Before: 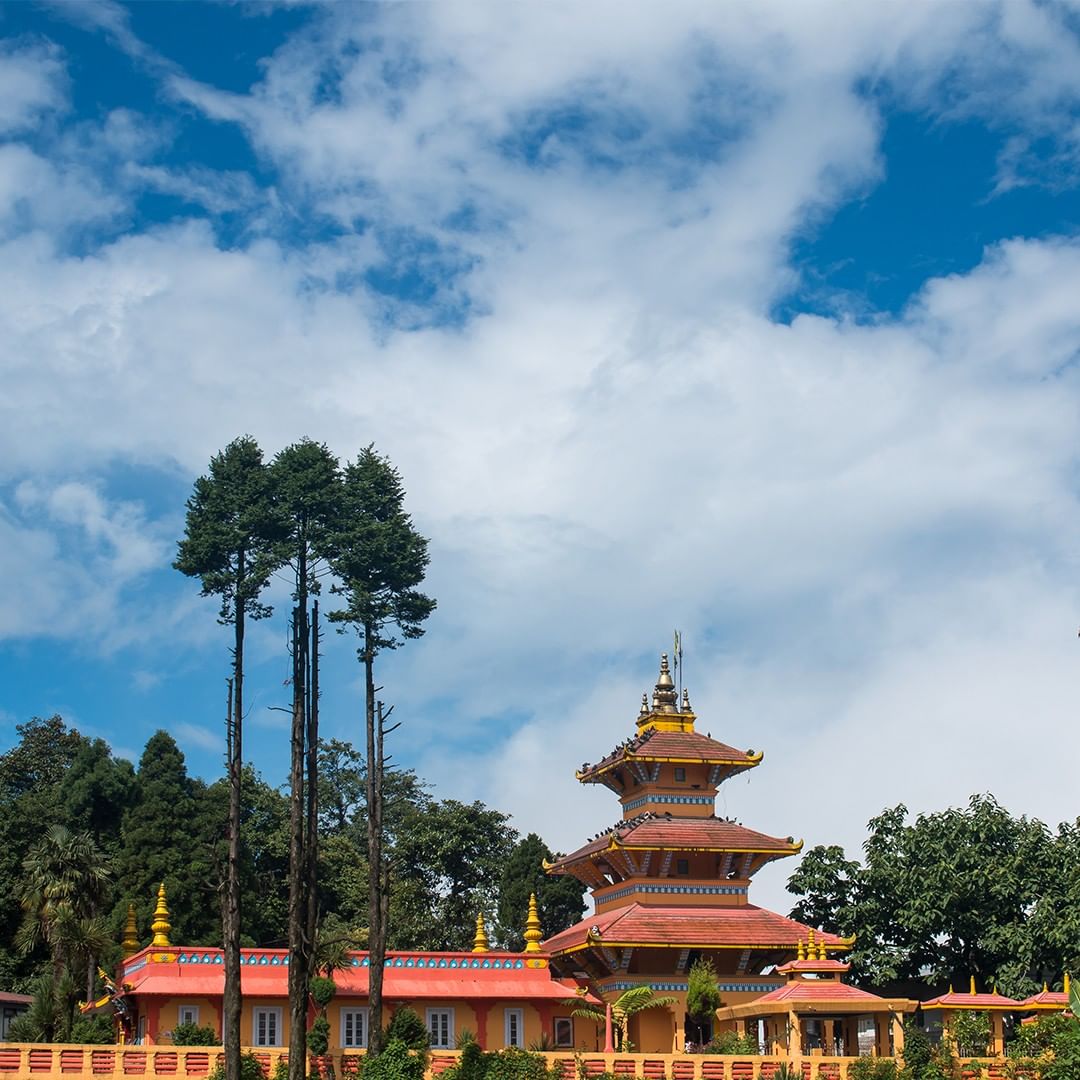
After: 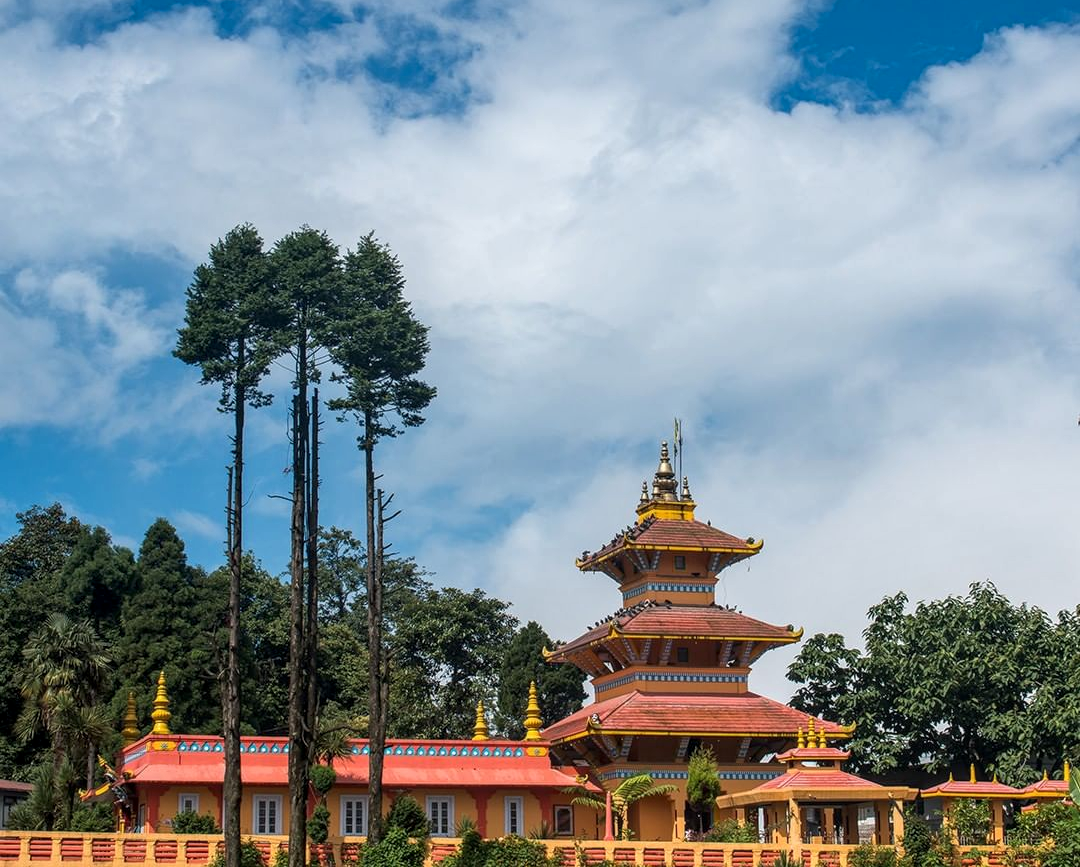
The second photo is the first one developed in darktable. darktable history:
crop and rotate: top 19.676%
local contrast: on, module defaults
